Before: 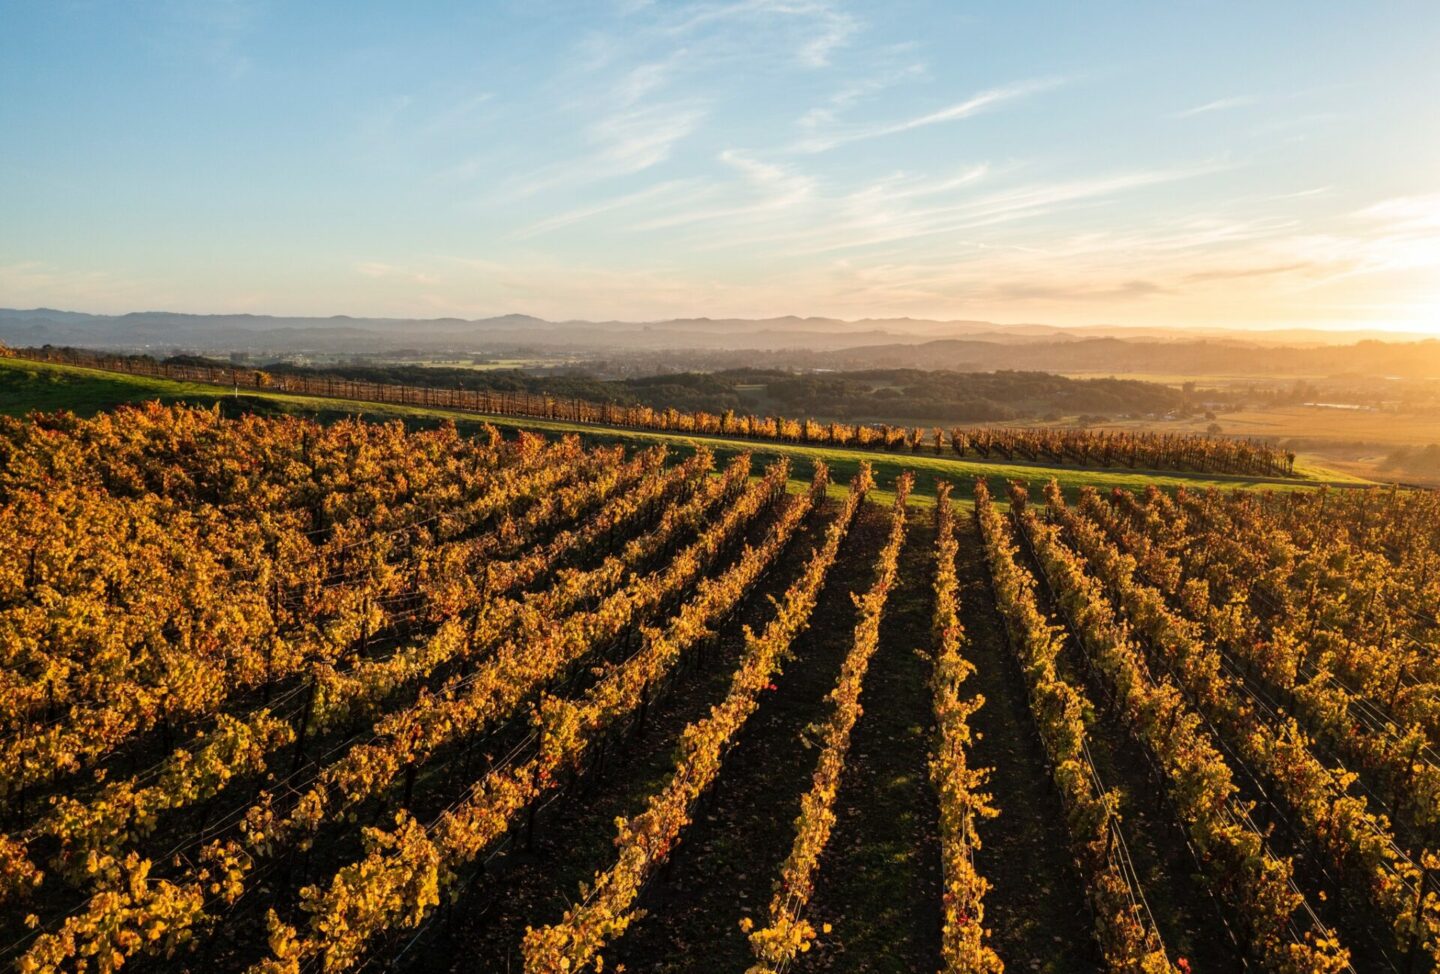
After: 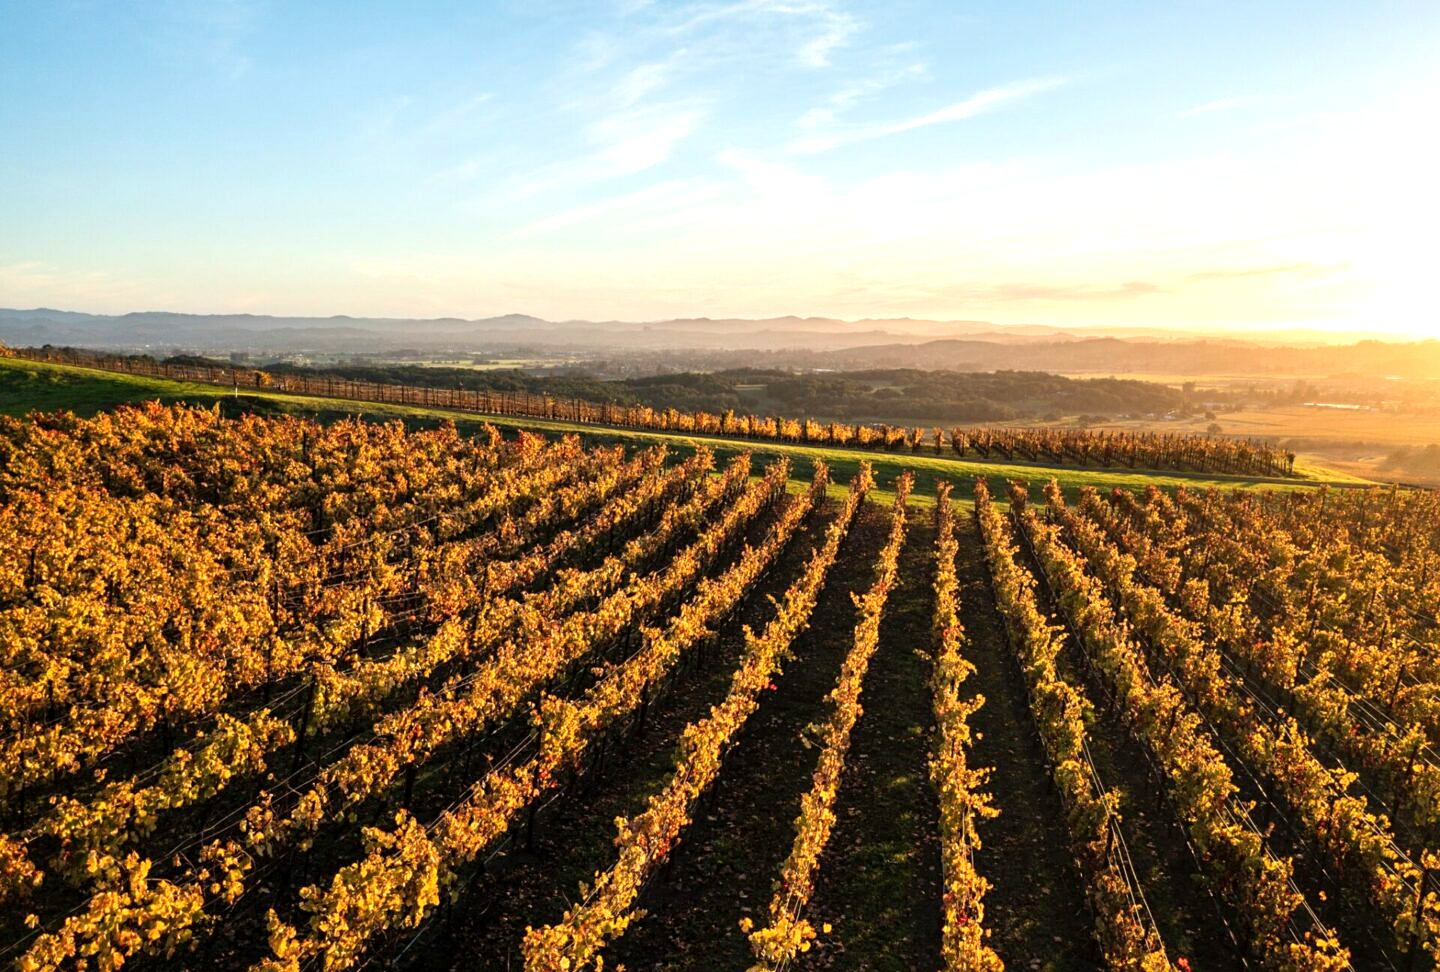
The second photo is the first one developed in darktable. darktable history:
sharpen: amount 0.2
exposure: black level correction 0.001, exposure 0.5 EV, compensate exposure bias true, compensate highlight preservation false
crop: top 0.05%, bottom 0.098%
